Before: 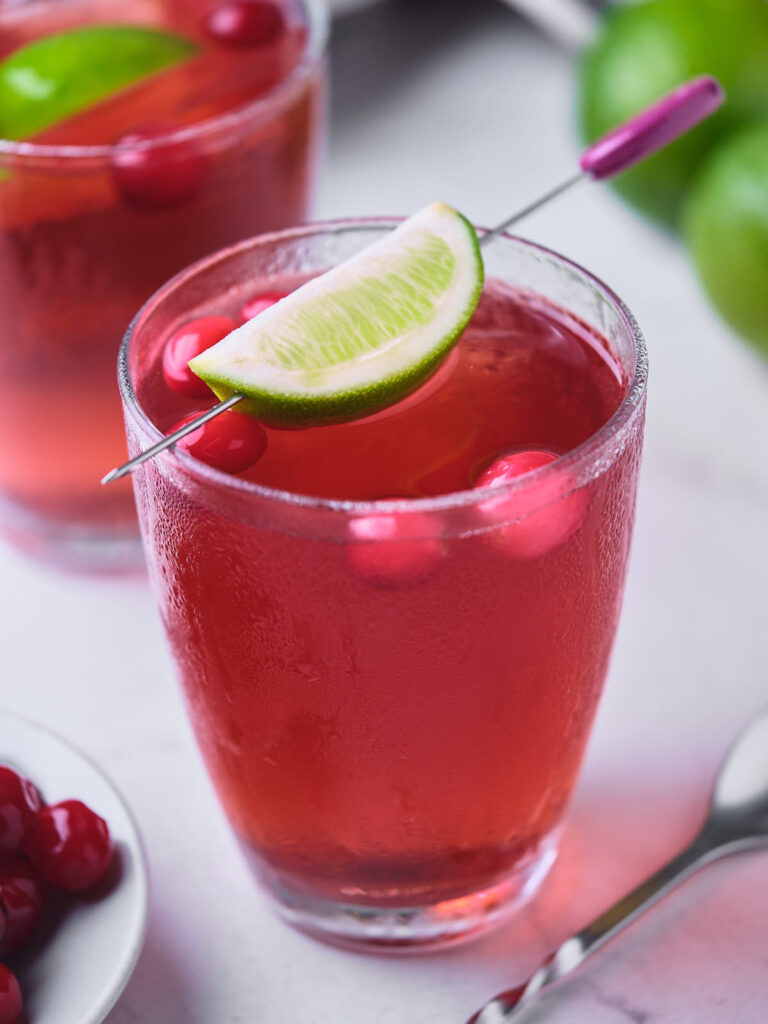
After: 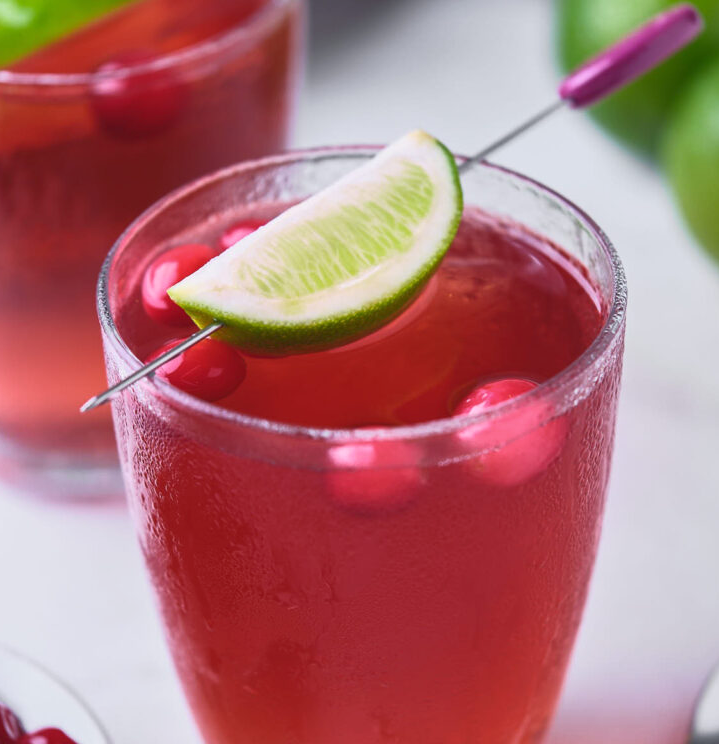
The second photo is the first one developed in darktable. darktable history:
crop: left 2.789%, top 7.081%, right 3.464%, bottom 20.175%
tone curve: curves: ch0 [(0, 0) (0.003, 0.013) (0.011, 0.02) (0.025, 0.037) (0.044, 0.068) (0.069, 0.108) (0.1, 0.138) (0.136, 0.168) (0.177, 0.203) (0.224, 0.241) (0.277, 0.281) (0.335, 0.328) (0.399, 0.382) (0.468, 0.448) (0.543, 0.519) (0.623, 0.603) (0.709, 0.705) (0.801, 0.808) (0.898, 0.903) (1, 1)]
